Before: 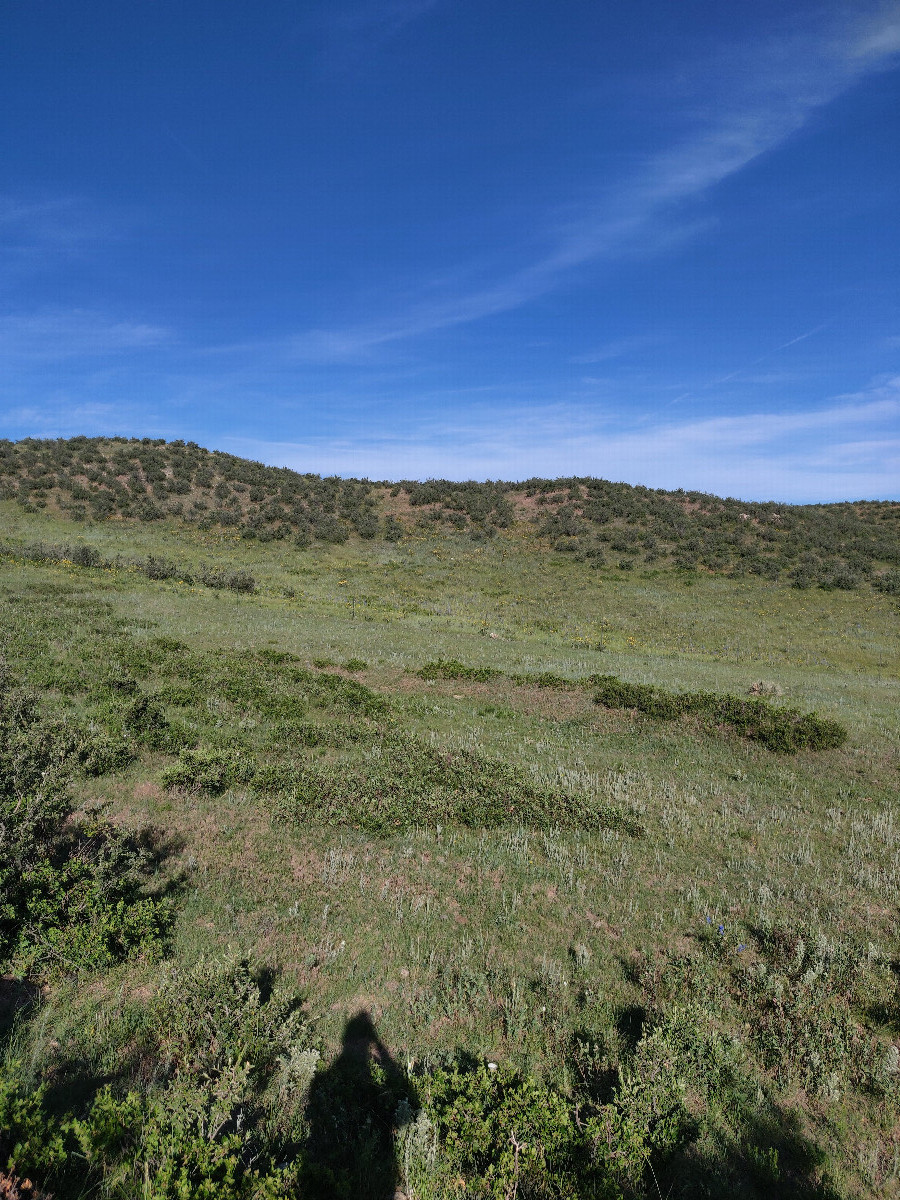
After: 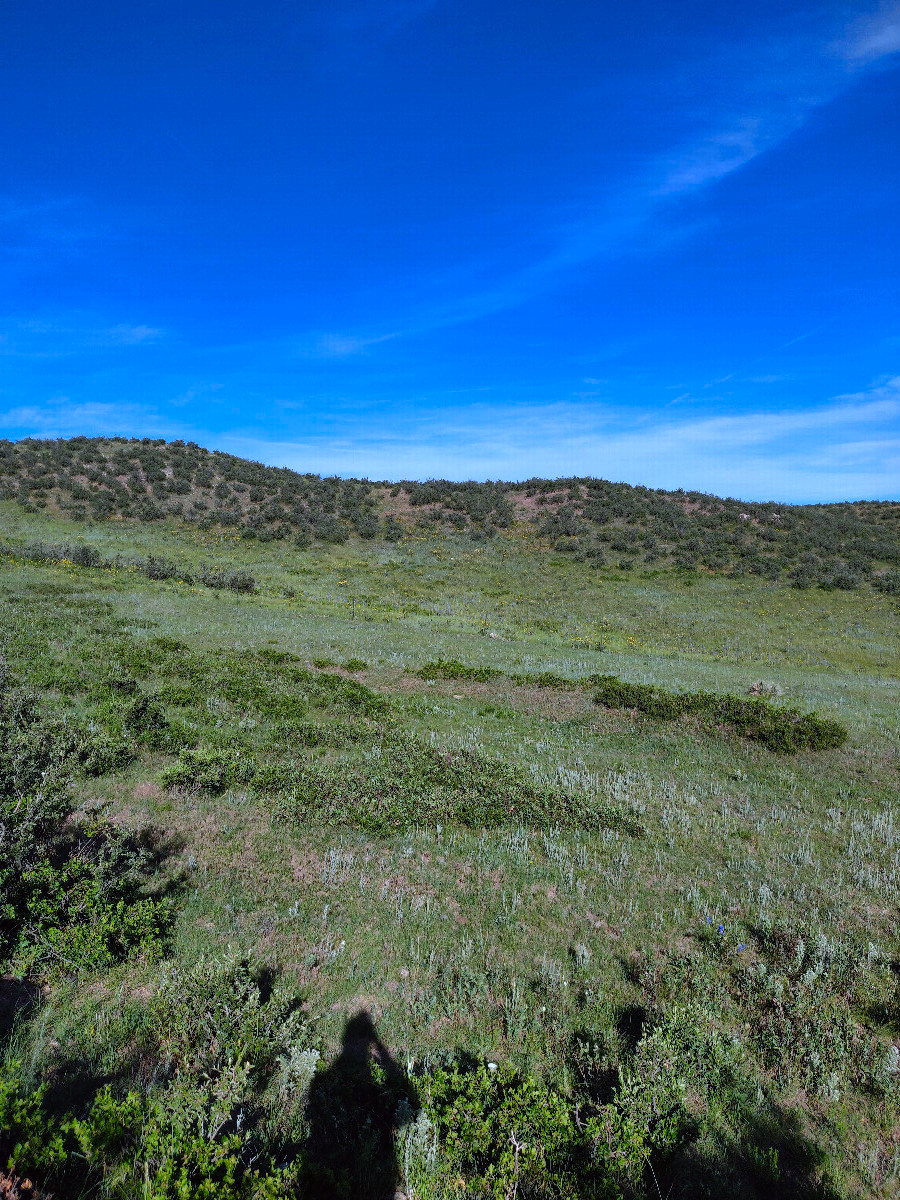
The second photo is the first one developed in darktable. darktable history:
color balance: lift [1, 1.001, 0.999, 1.001], gamma [1, 1.004, 1.007, 0.993], gain [1, 0.991, 0.987, 1.013], contrast 10%, output saturation 120%
white balance: red 0.926, green 1.003, blue 1.133
